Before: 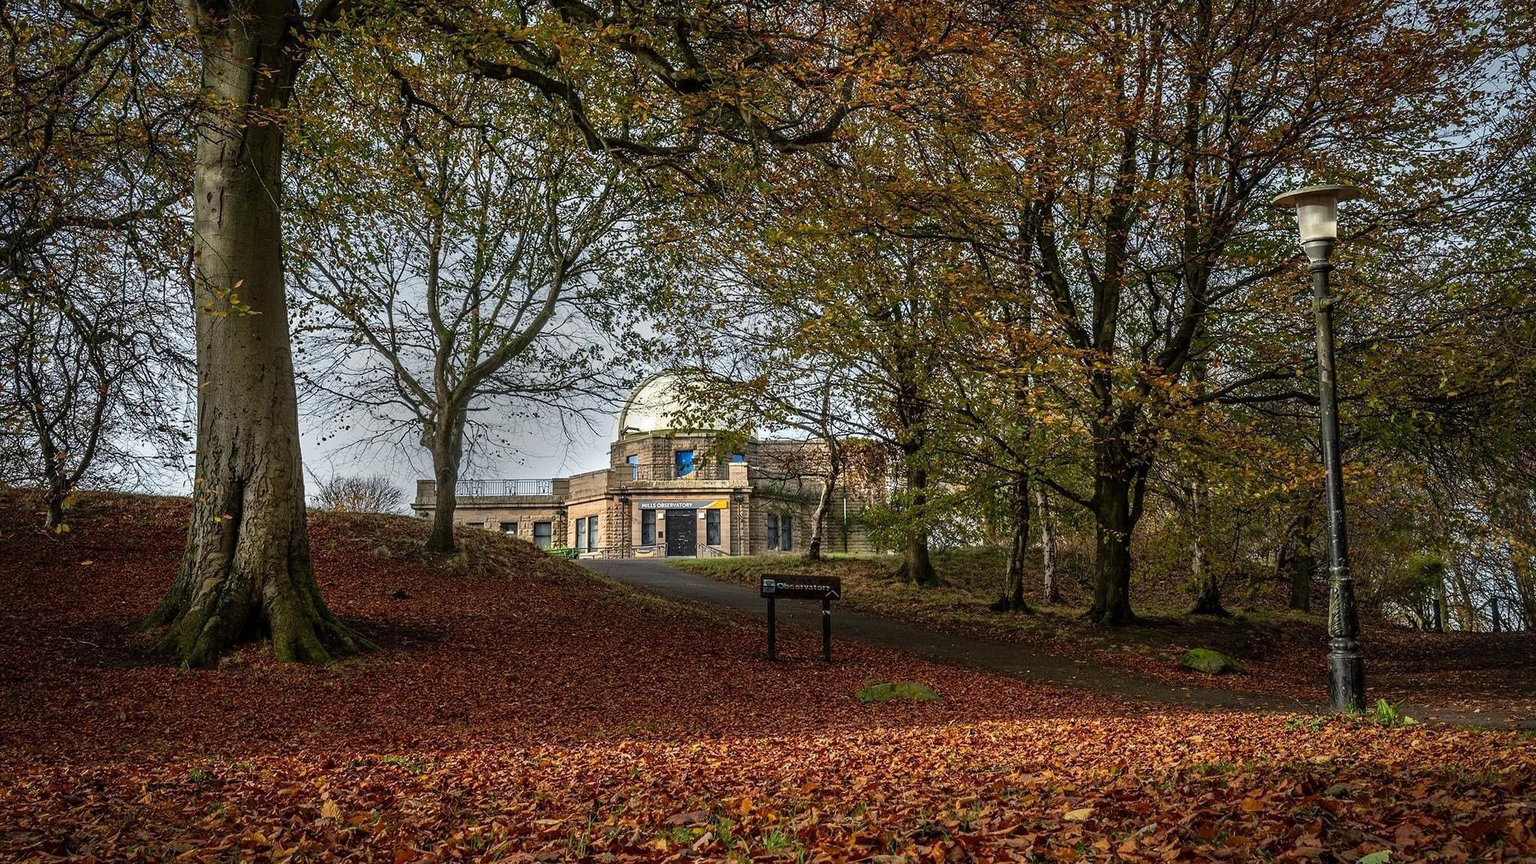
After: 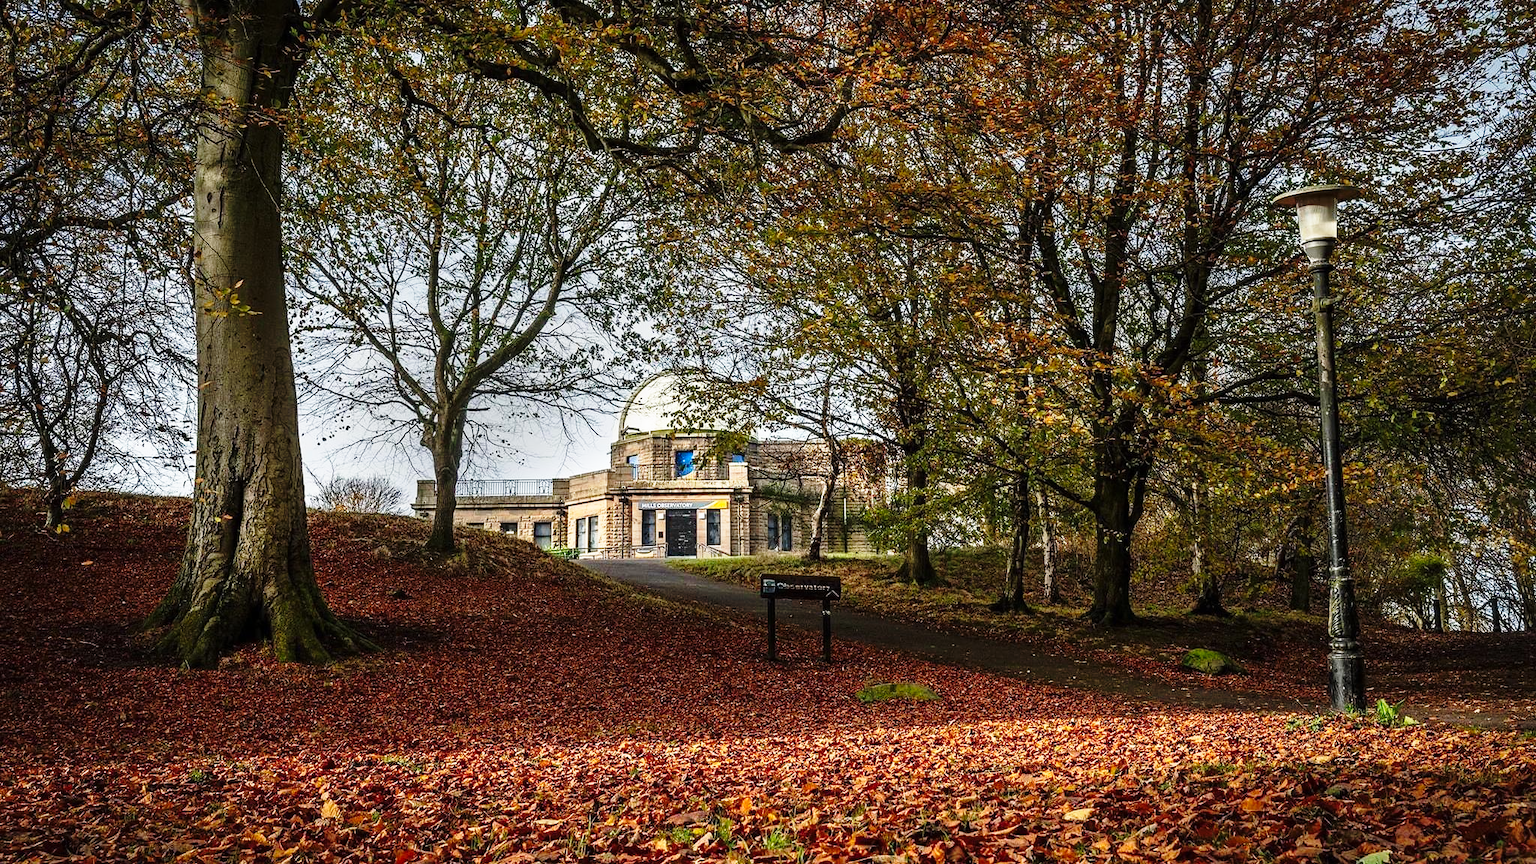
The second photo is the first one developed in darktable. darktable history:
exposure: compensate highlight preservation false
base curve: curves: ch0 [(0, 0) (0.026, 0.03) (0.109, 0.232) (0.351, 0.748) (0.669, 0.968) (1, 1)], preserve colors none
graduated density: rotation 5.63°, offset 76.9
